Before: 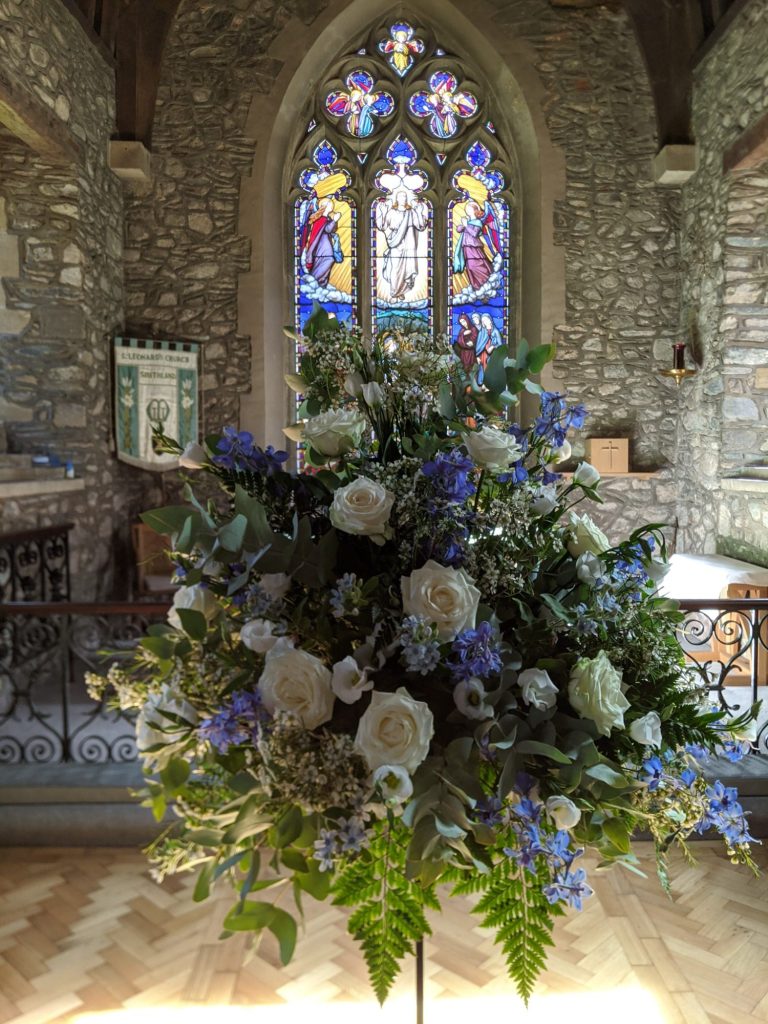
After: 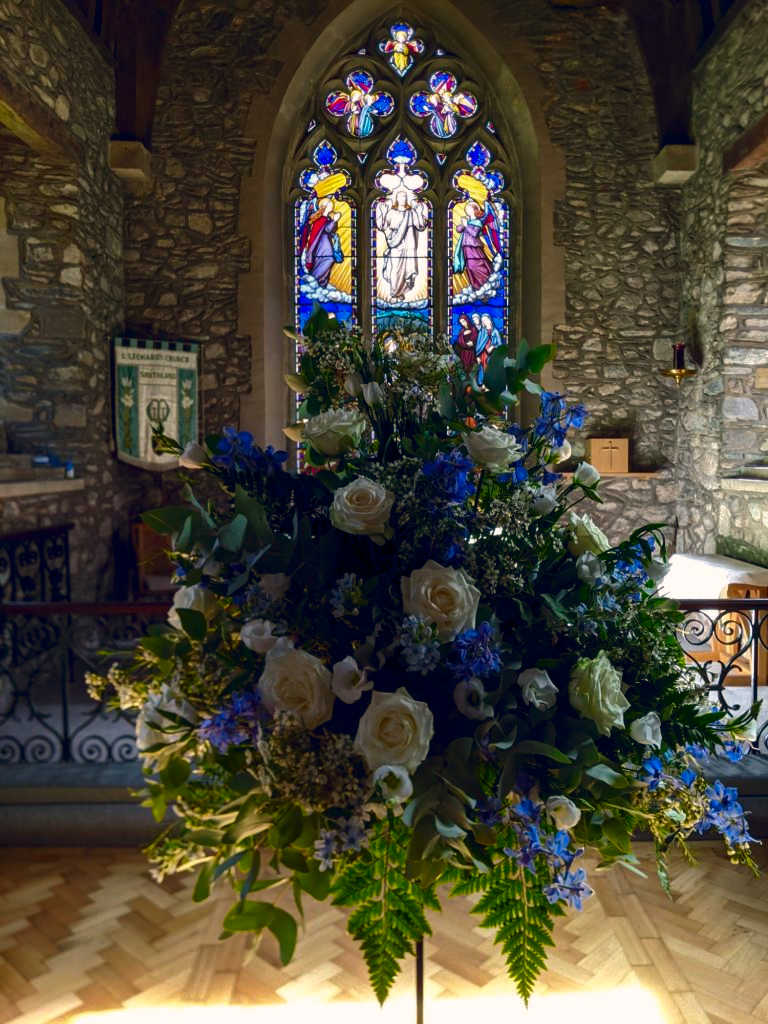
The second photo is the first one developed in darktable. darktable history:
contrast brightness saturation: brightness -0.25, saturation 0.2
color balance rgb: shadows lift › hue 87.51°, highlights gain › chroma 1.35%, highlights gain › hue 55.1°, global offset › chroma 0.13%, global offset › hue 253.66°, perceptual saturation grading › global saturation 16.38%
